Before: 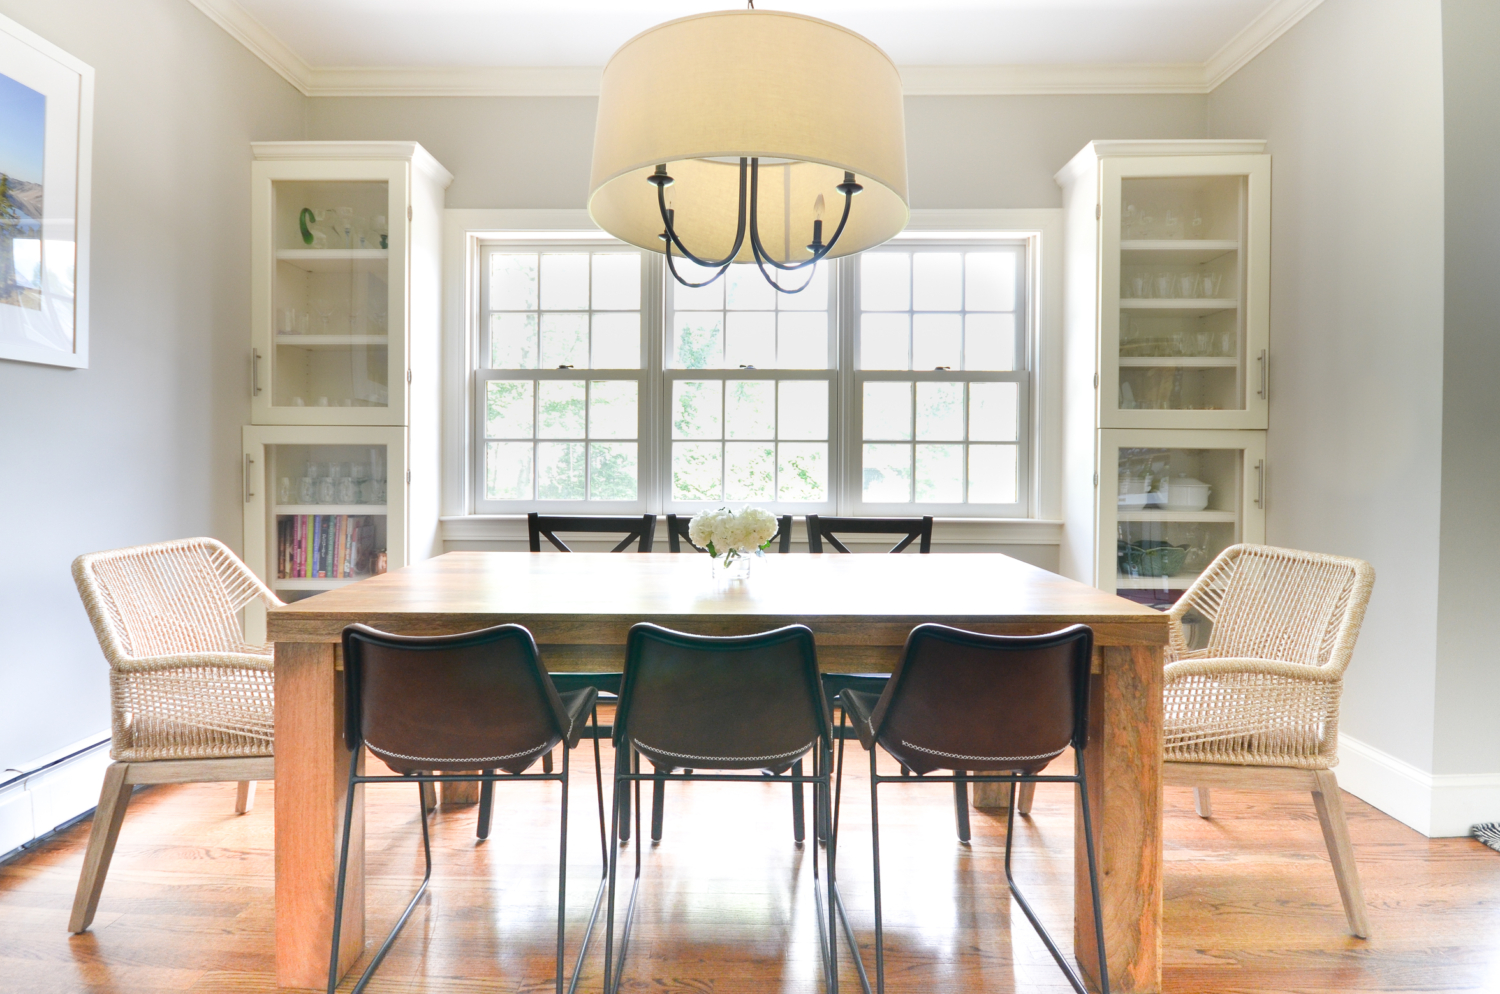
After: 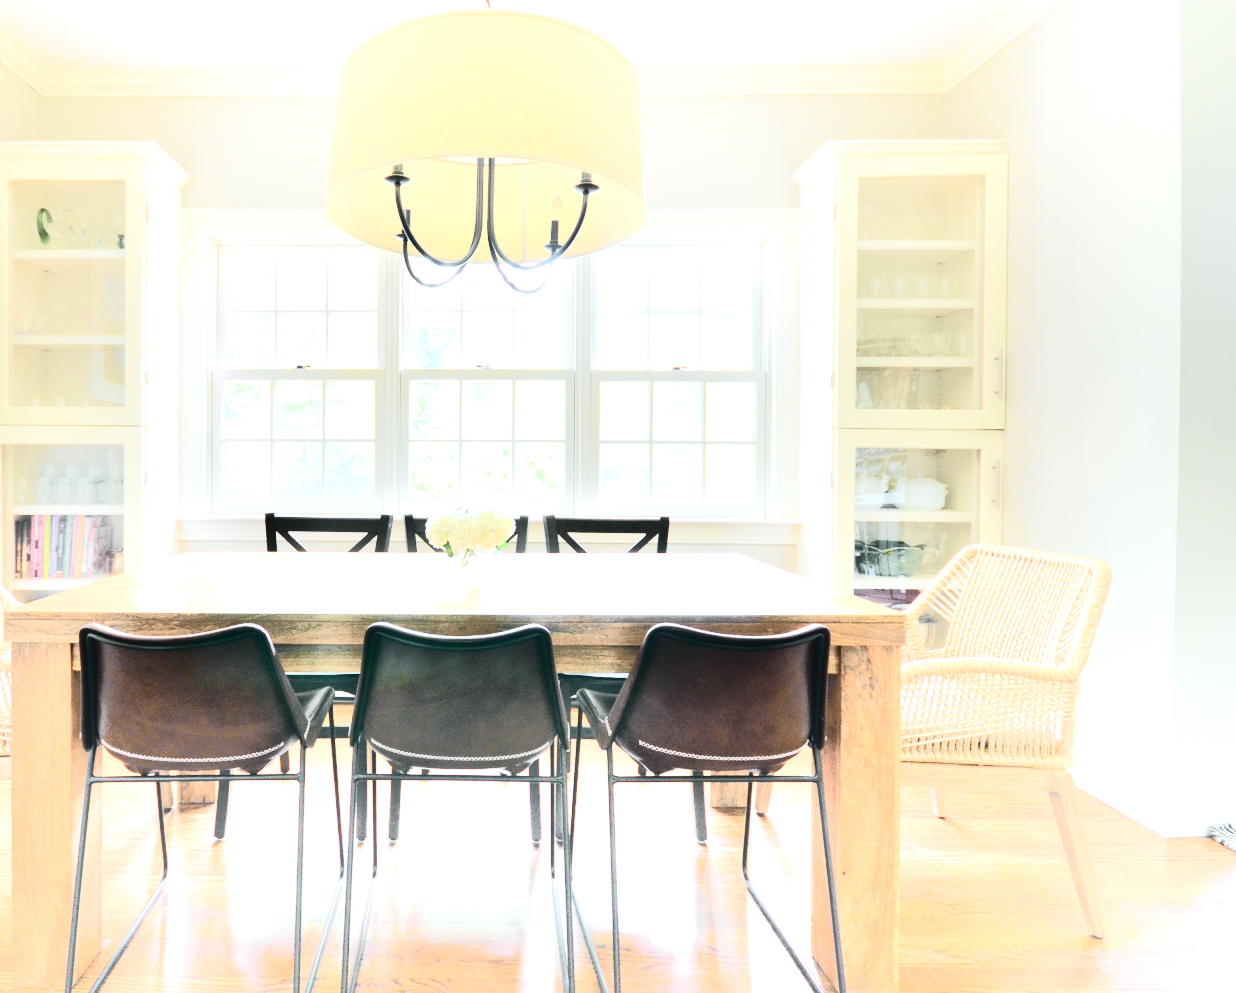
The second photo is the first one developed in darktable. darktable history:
tone curve: curves: ch0 [(0, 0.008) (0.081, 0.044) (0.177, 0.123) (0.283, 0.253) (0.416, 0.449) (0.495, 0.524) (0.661, 0.756) (0.796, 0.859) (1, 0.951)]; ch1 [(0, 0) (0.161, 0.092) (0.35, 0.33) (0.392, 0.392) (0.427, 0.426) (0.479, 0.472) (0.505, 0.5) (0.521, 0.524) (0.567, 0.564) (0.583, 0.588) (0.625, 0.627) (0.678, 0.733) (1, 1)]; ch2 [(0, 0) (0.346, 0.362) (0.404, 0.427) (0.502, 0.499) (0.531, 0.523) (0.544, 0.561) (0.58, 0.59) (0.629, 0.642) (0.717, 0.678) (1, 1)], color space Lab, independent channels, preserve colors none
exposure: black level correction 0, exposure 0.7 EV, compensate exposure bias true, compensate highlight preservation false
crop: left 17.582%, bottom 0.031%
contrast brightness saturation: contrast 0.25, saturation -0.31
